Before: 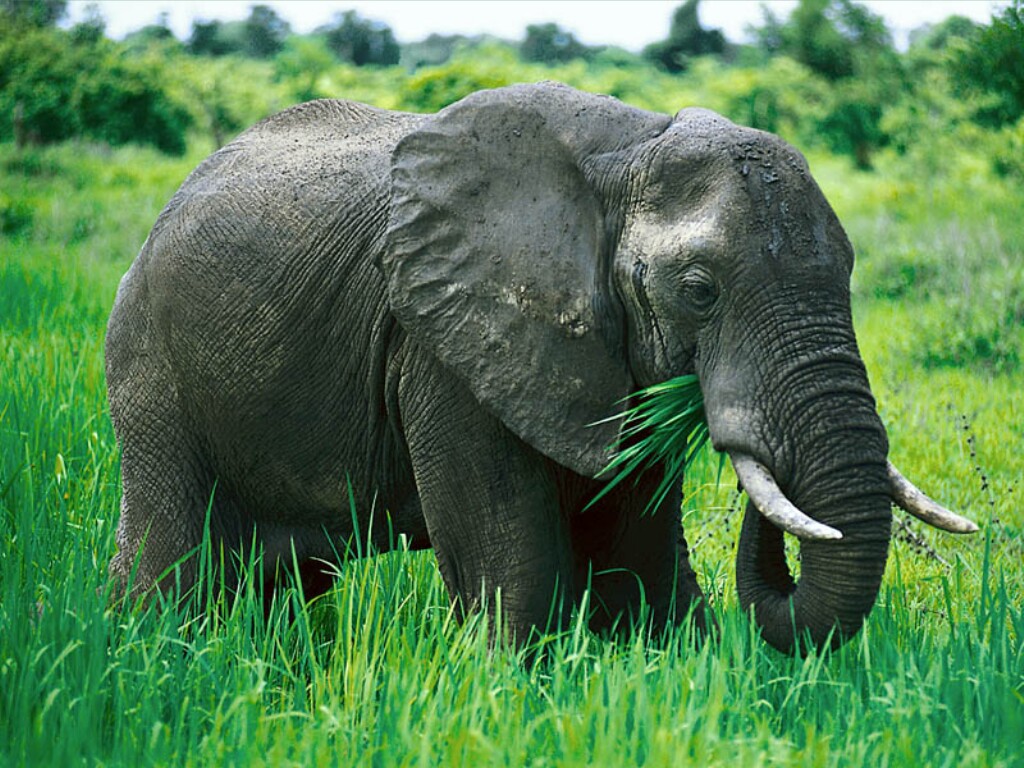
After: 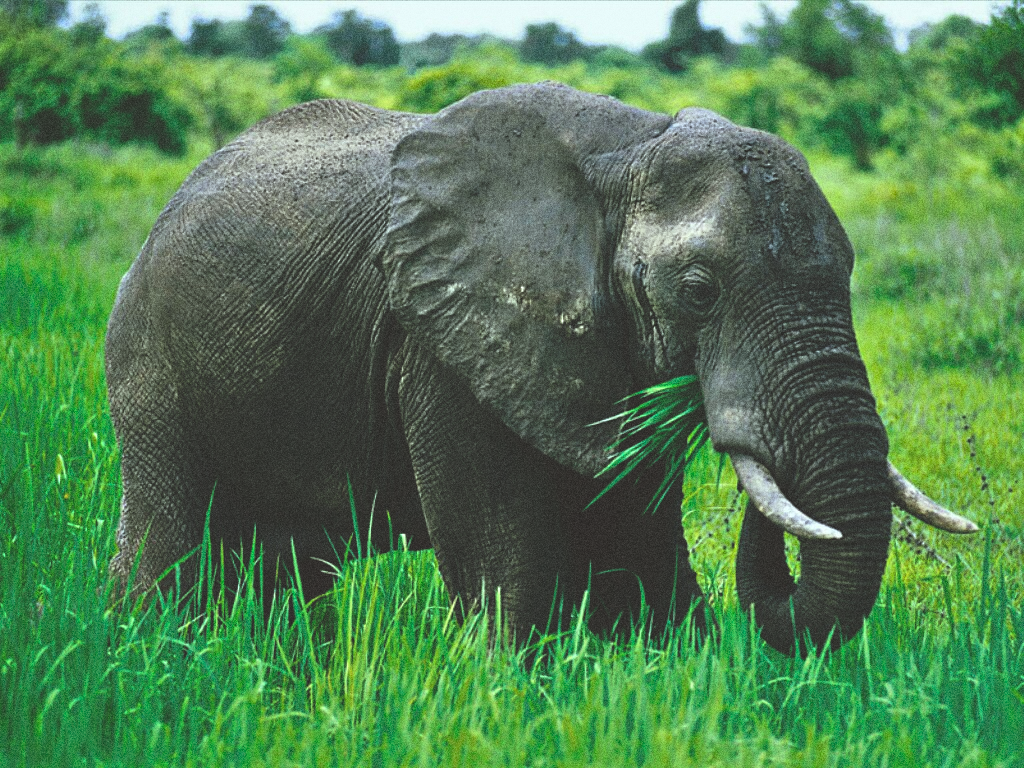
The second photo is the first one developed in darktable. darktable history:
color balance: lift [1.004, 1.002, 1.002, 0.998], gamma [1, 1.007, 1.002, 0.993], gain [1, 0.977, 1.013, 1.023], contrast -3.64%
rgb curve: curves: ch0 [(0, 0.186) (0.314, 0.284) (0.775, 0.708) (1, 1)], compensate middle gray true, preserve colors none
tone equalizer: -8 EV 0.001 EV, -7 EV -0.004 EV, -6 EV 0.009 EV, -5 EV 0.032 EV, -4 EV 0.276 EV, -3 EV 0.644 EV, -2 EV 0.584 EV, -1 EV 0.187 EV, +0 EV 0.024 EV
grain: coarseness 0.09 ISO, strength 40%
